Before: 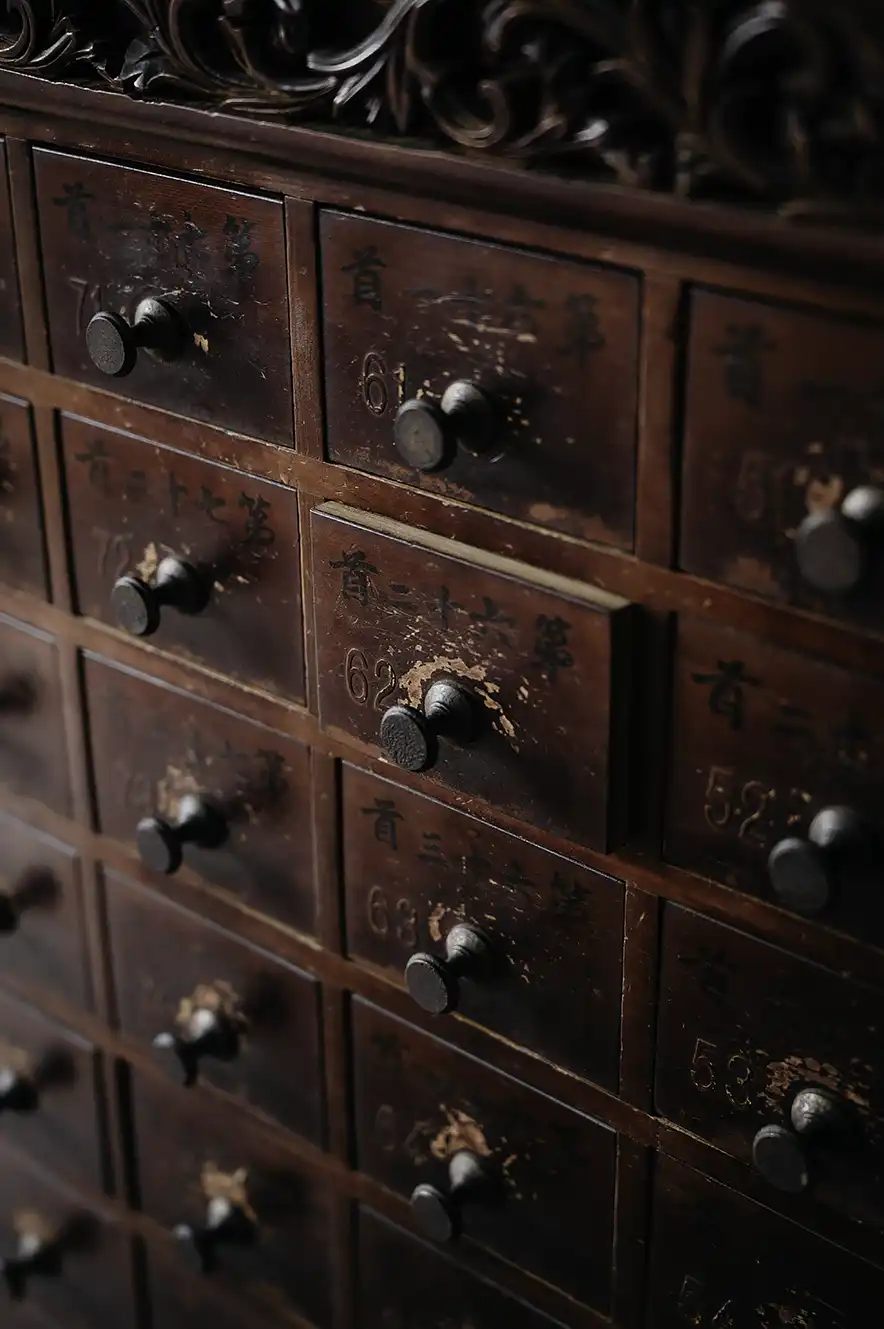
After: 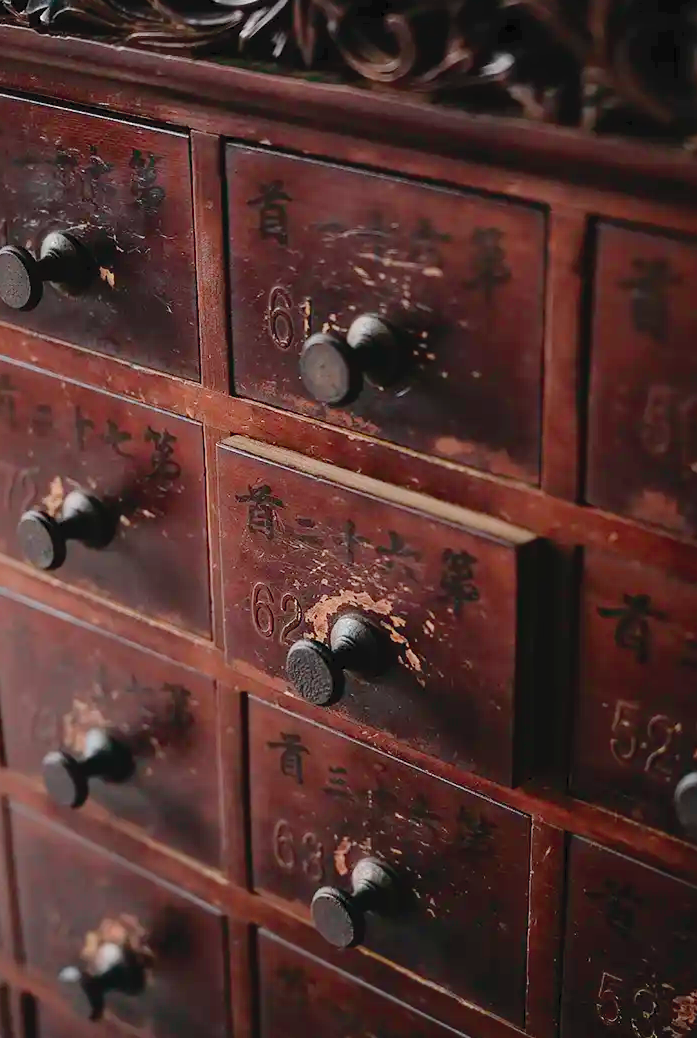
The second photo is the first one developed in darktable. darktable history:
tone curve: curves: ch0 [(0, 0) (0.003, 0.048) (0.011, 0.055) (0.025, 0.065) (0.044, 0.089) (0.069, 0.111) (0.1, 0.132) (0.136, 0.163) (0.177, 0.21) (0.224, 0.259) (0.277, 0.323) (0.335, 0.385) (0.399, 0.442) (0.468, 0.508) (0.543, 0.578) (0.623, 0.648) (0.709, 0.716) (0.801, 0.781) (0.898, 0.845) (1, 1)], color space Lab, independent channels, preserve colors none
crop and rotate: left 10.744%, top 4.984%, right 10.342%, bottom 16.86%
